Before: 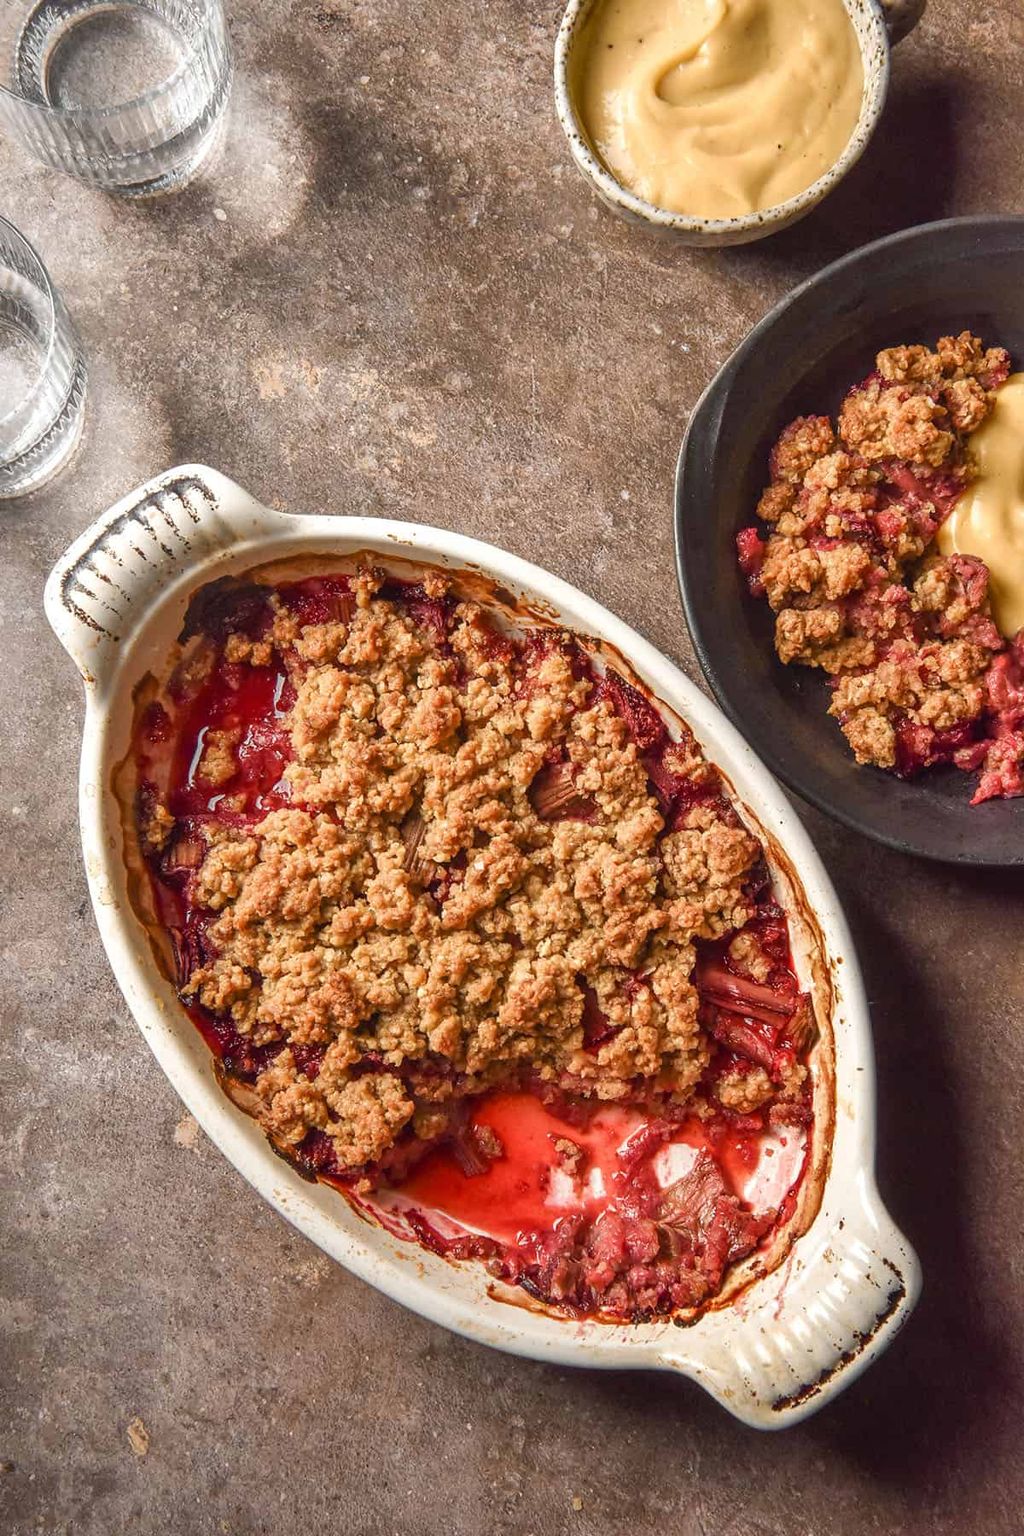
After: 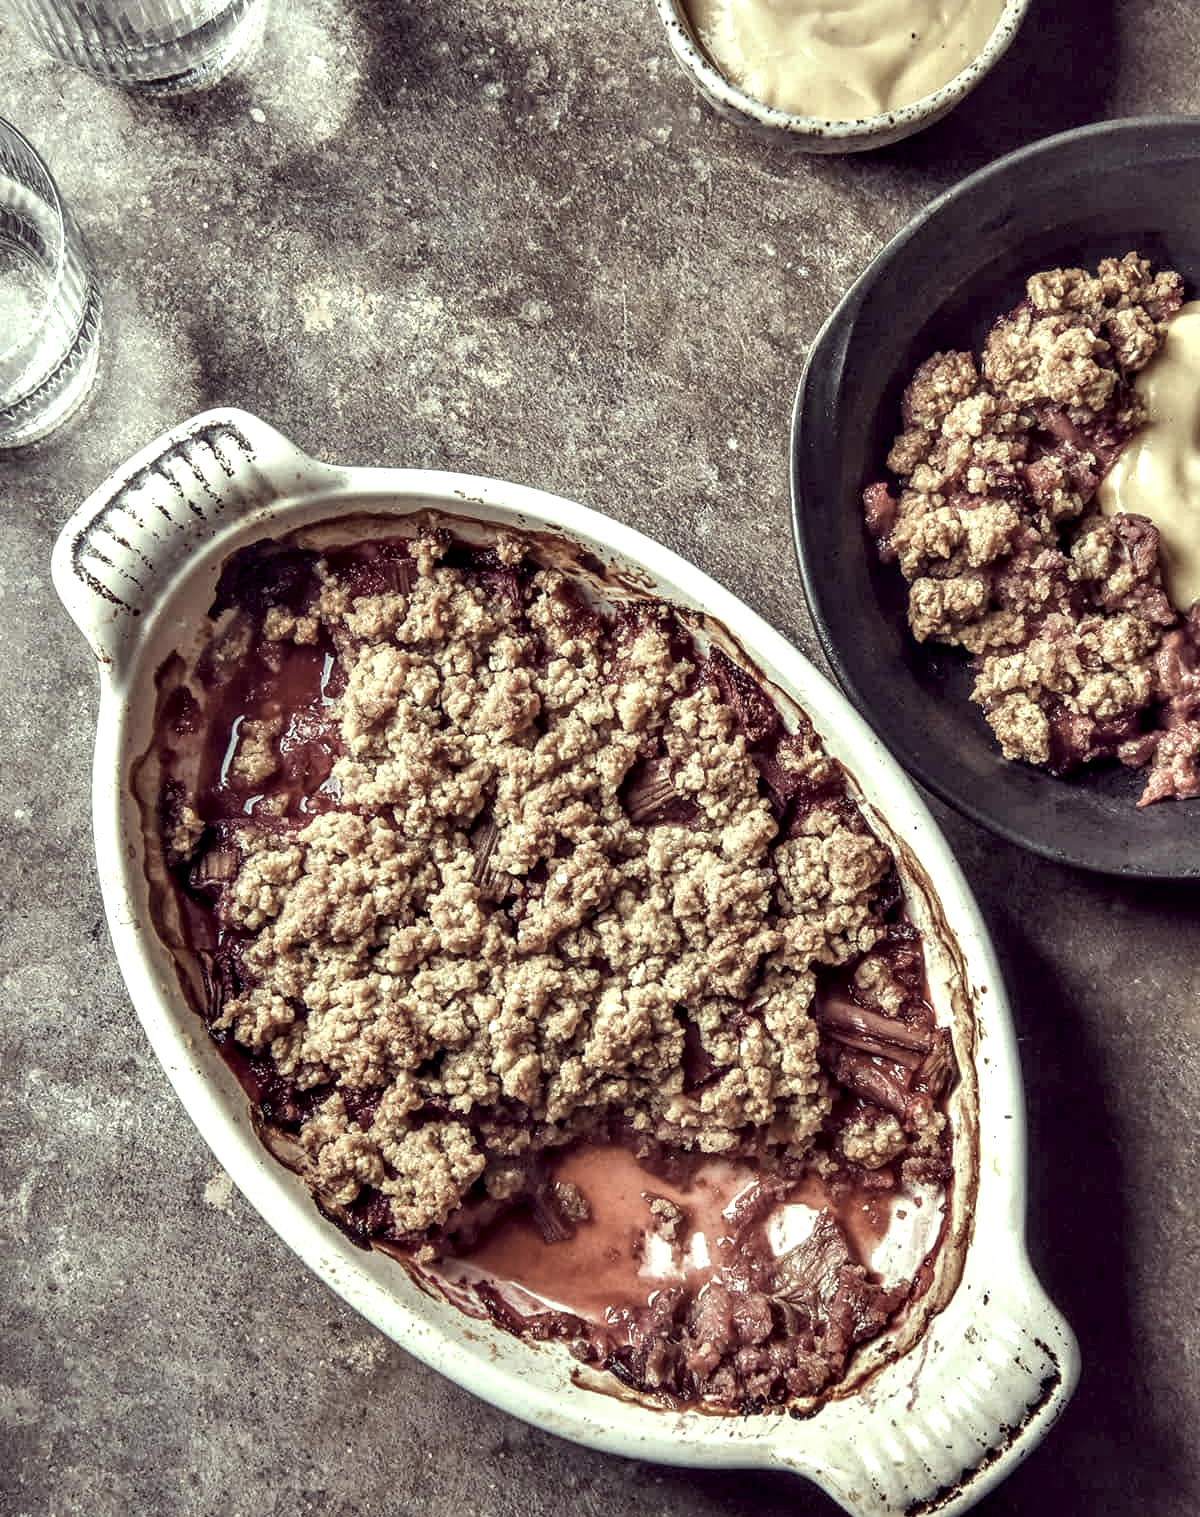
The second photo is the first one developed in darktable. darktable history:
contrast equalizer: y [[0.6 ×6], [0.55 ×6], [0 ×6], [0 ×6], [0 ×6]]
color correction: highlights a* -20.48, highlights b* 20.65, shadows a* 19.78, shadows b* -20.17, saturation 0.401
crop: top 7.578%, bottom 8.107%
local contrast: on, module defaults
